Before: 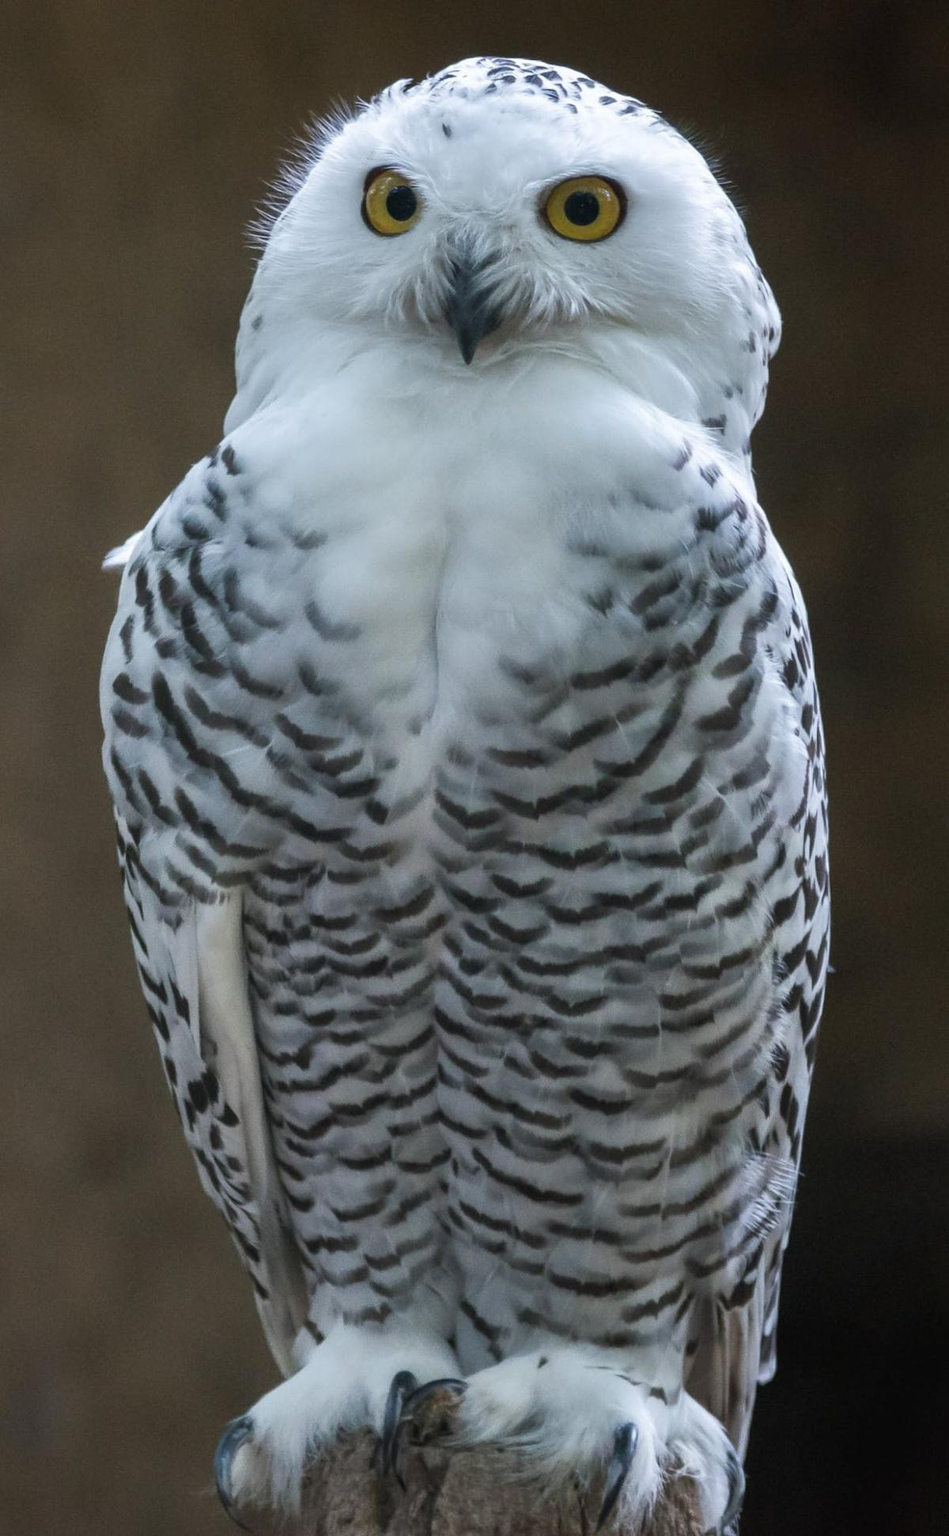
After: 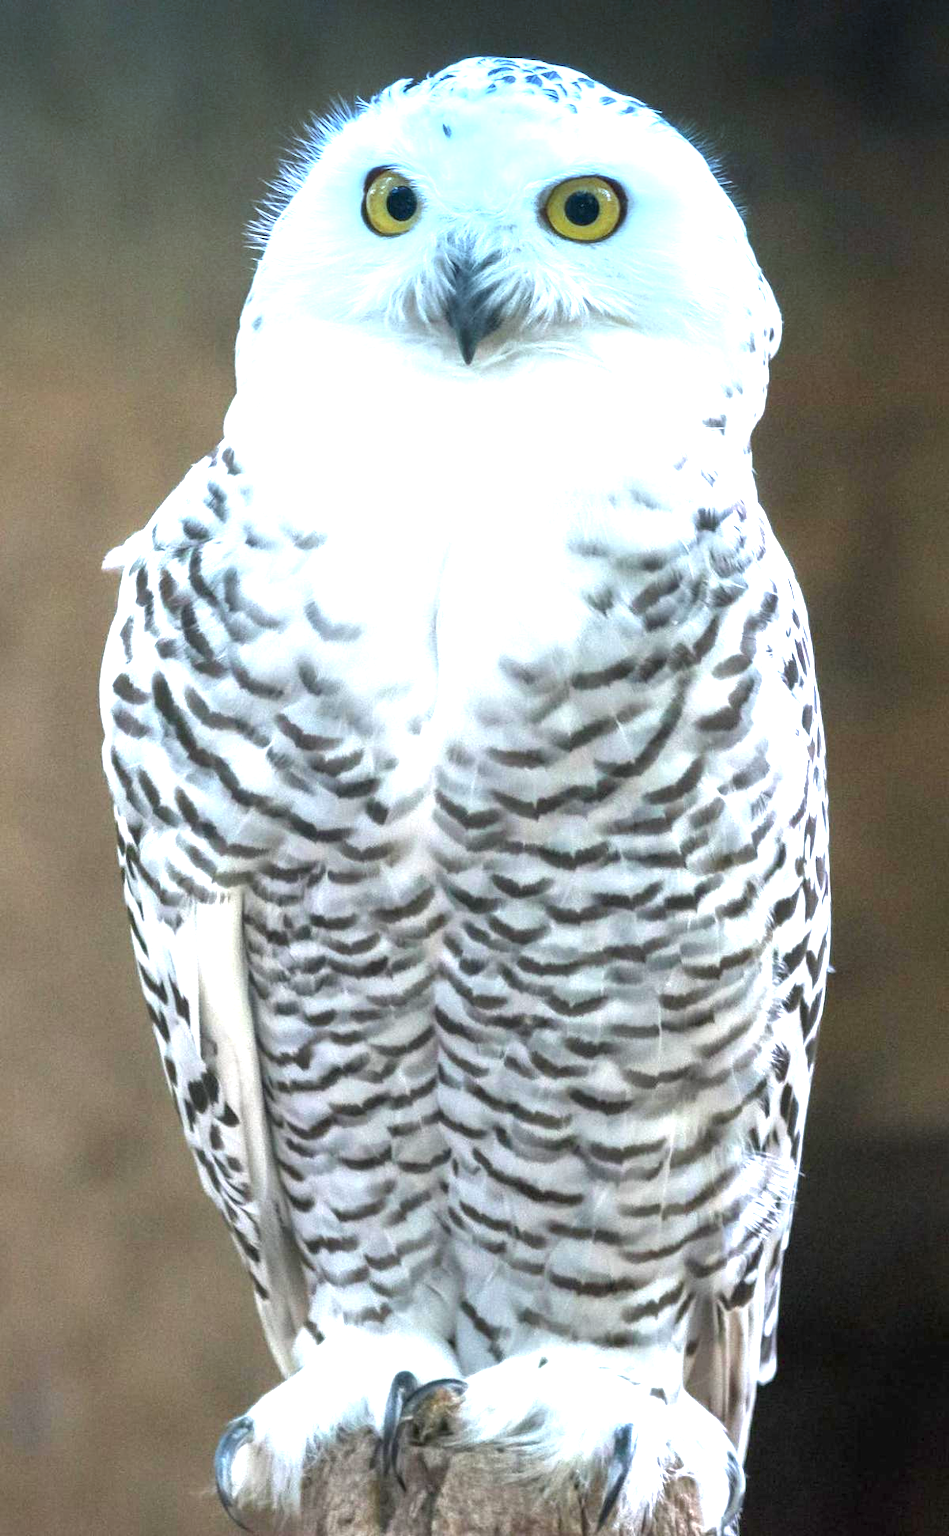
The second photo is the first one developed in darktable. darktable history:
exposure: black level correction 0.001, exposure 2 EV, compensate highlight preservation false
graduated density: density 2.02 EV, hardness 44%, rotation 0.374°, offset 8.21, hue 208.8°, saturation 97%
